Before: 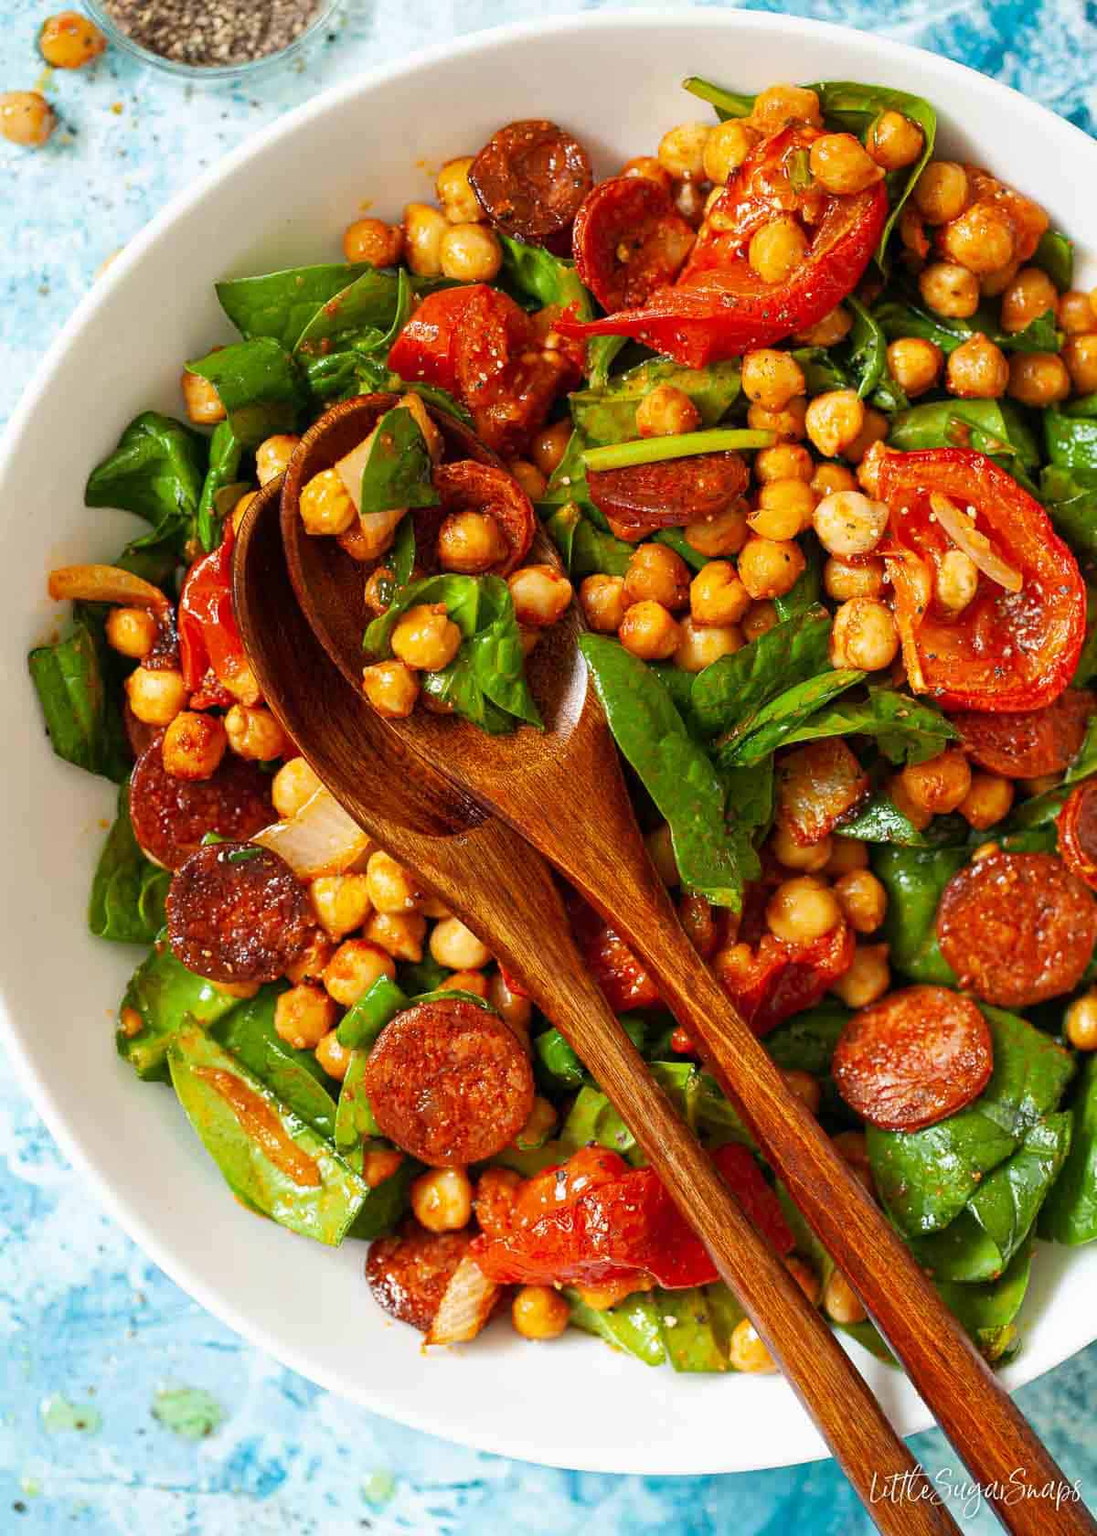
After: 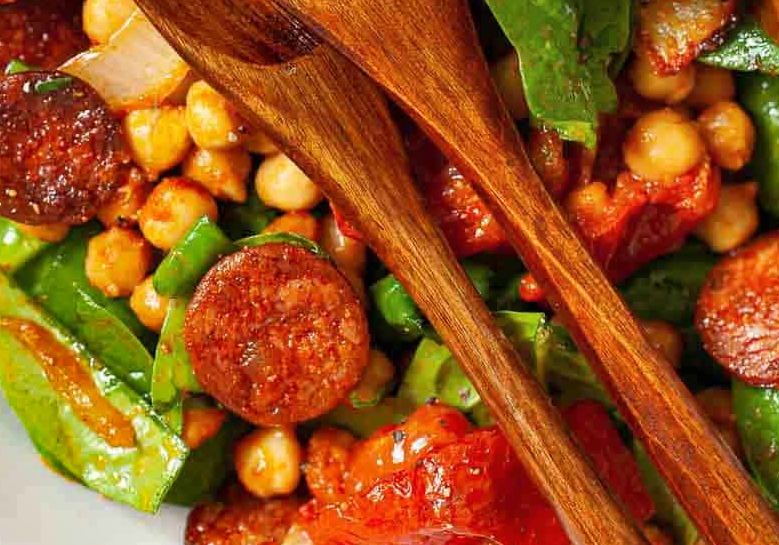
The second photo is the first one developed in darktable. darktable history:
crop: left 17.994%, top 50.626%, right 17.086%, bottom 16.881%
shadows and highlights: low approximation 0.01, soften with gaussian
